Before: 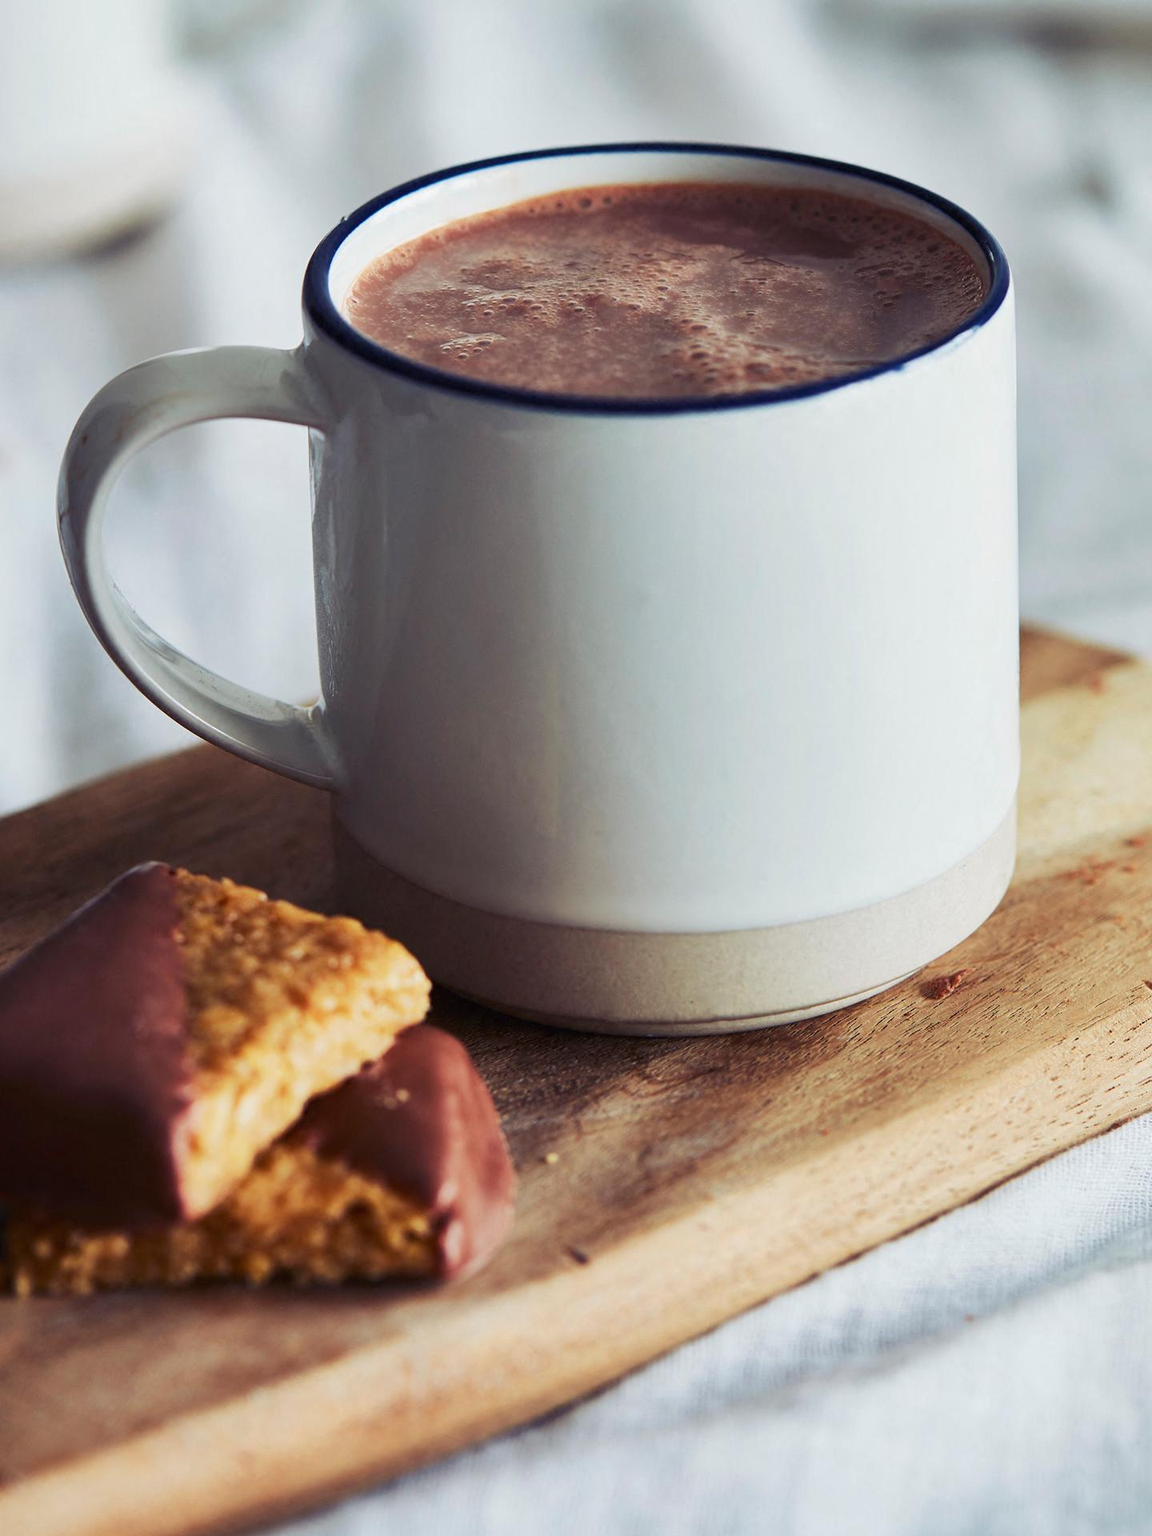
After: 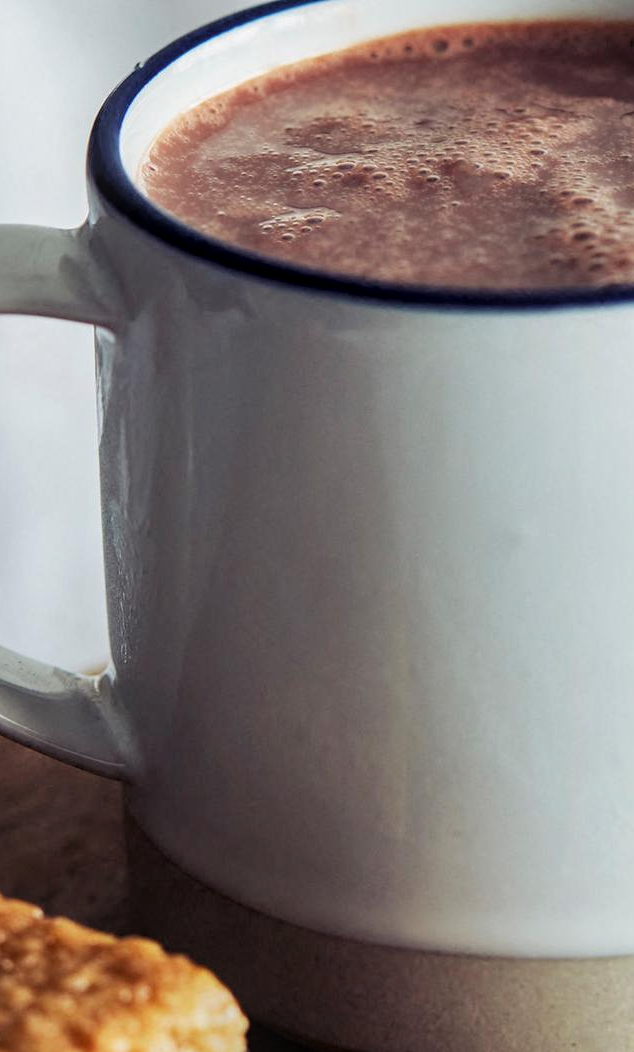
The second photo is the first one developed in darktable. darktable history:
crop: left 20.248%, top 10.86%, right 35.675%, bottom 34.321%
rgb curve: curves: ch0 [(0, 0) (0.136, 0.078) (0.262, 0.245) (0.414, 0.42) (1, 1)], compensate middle gray true, preserve colors basic power
local contrast: on, module defaults
